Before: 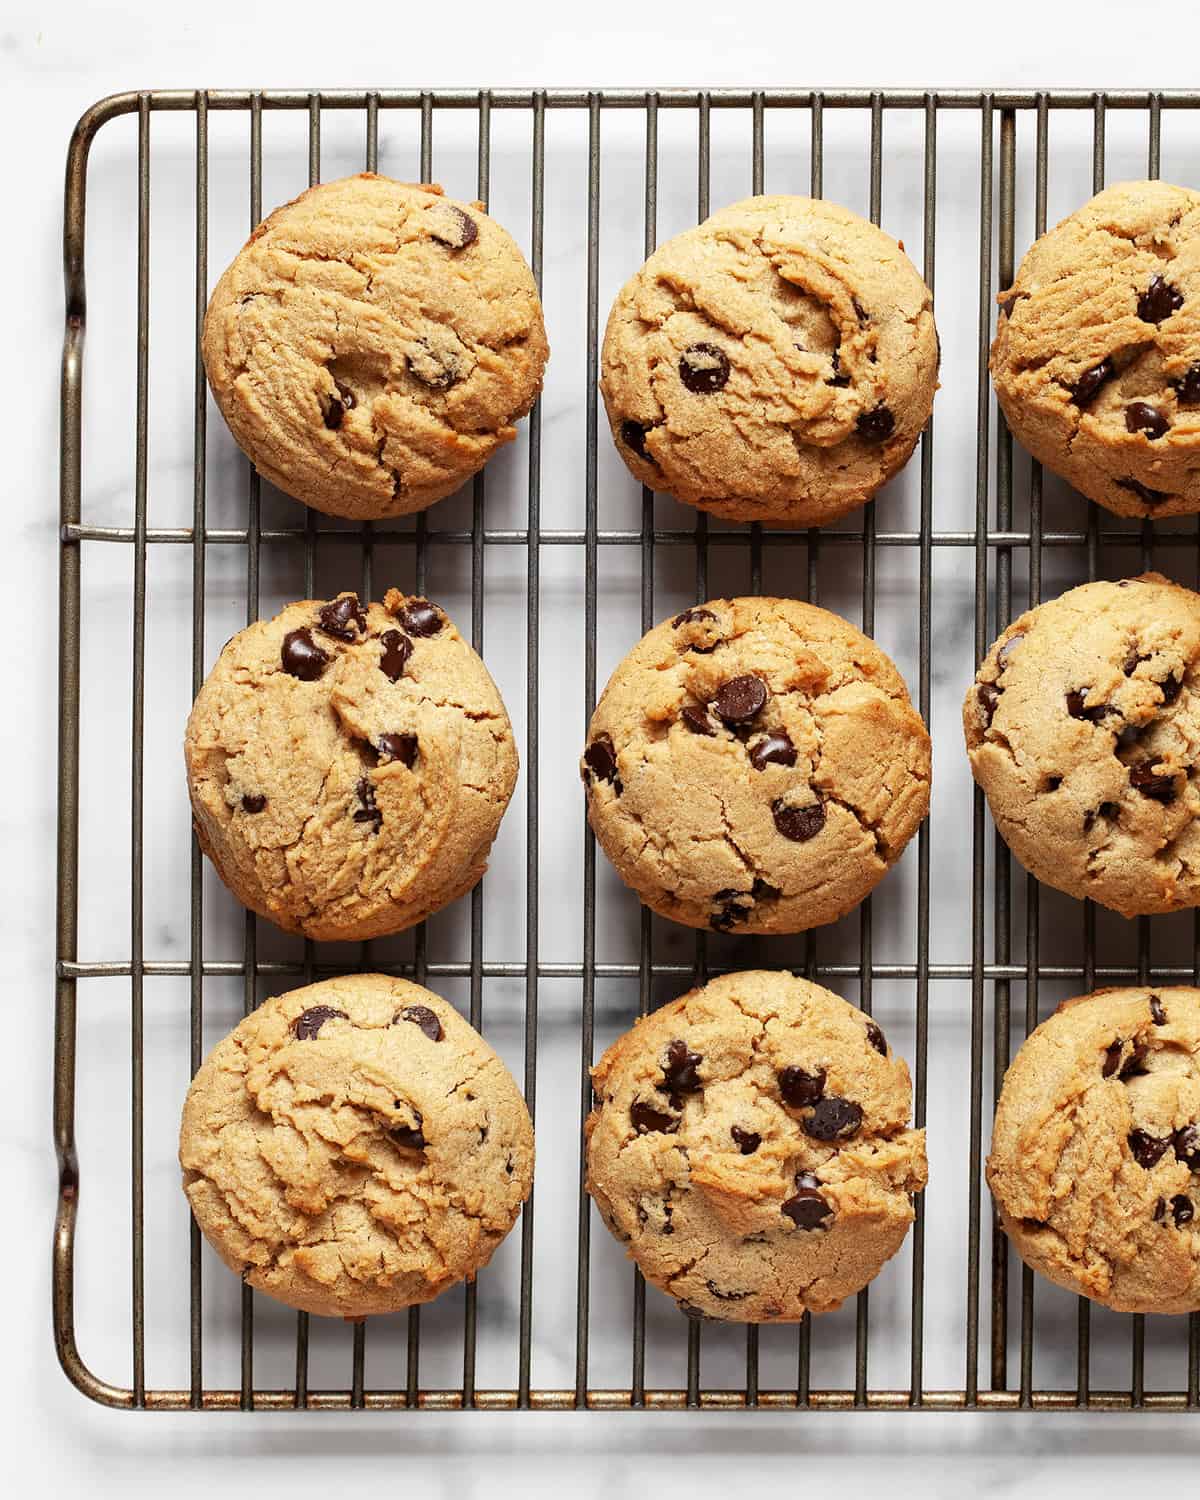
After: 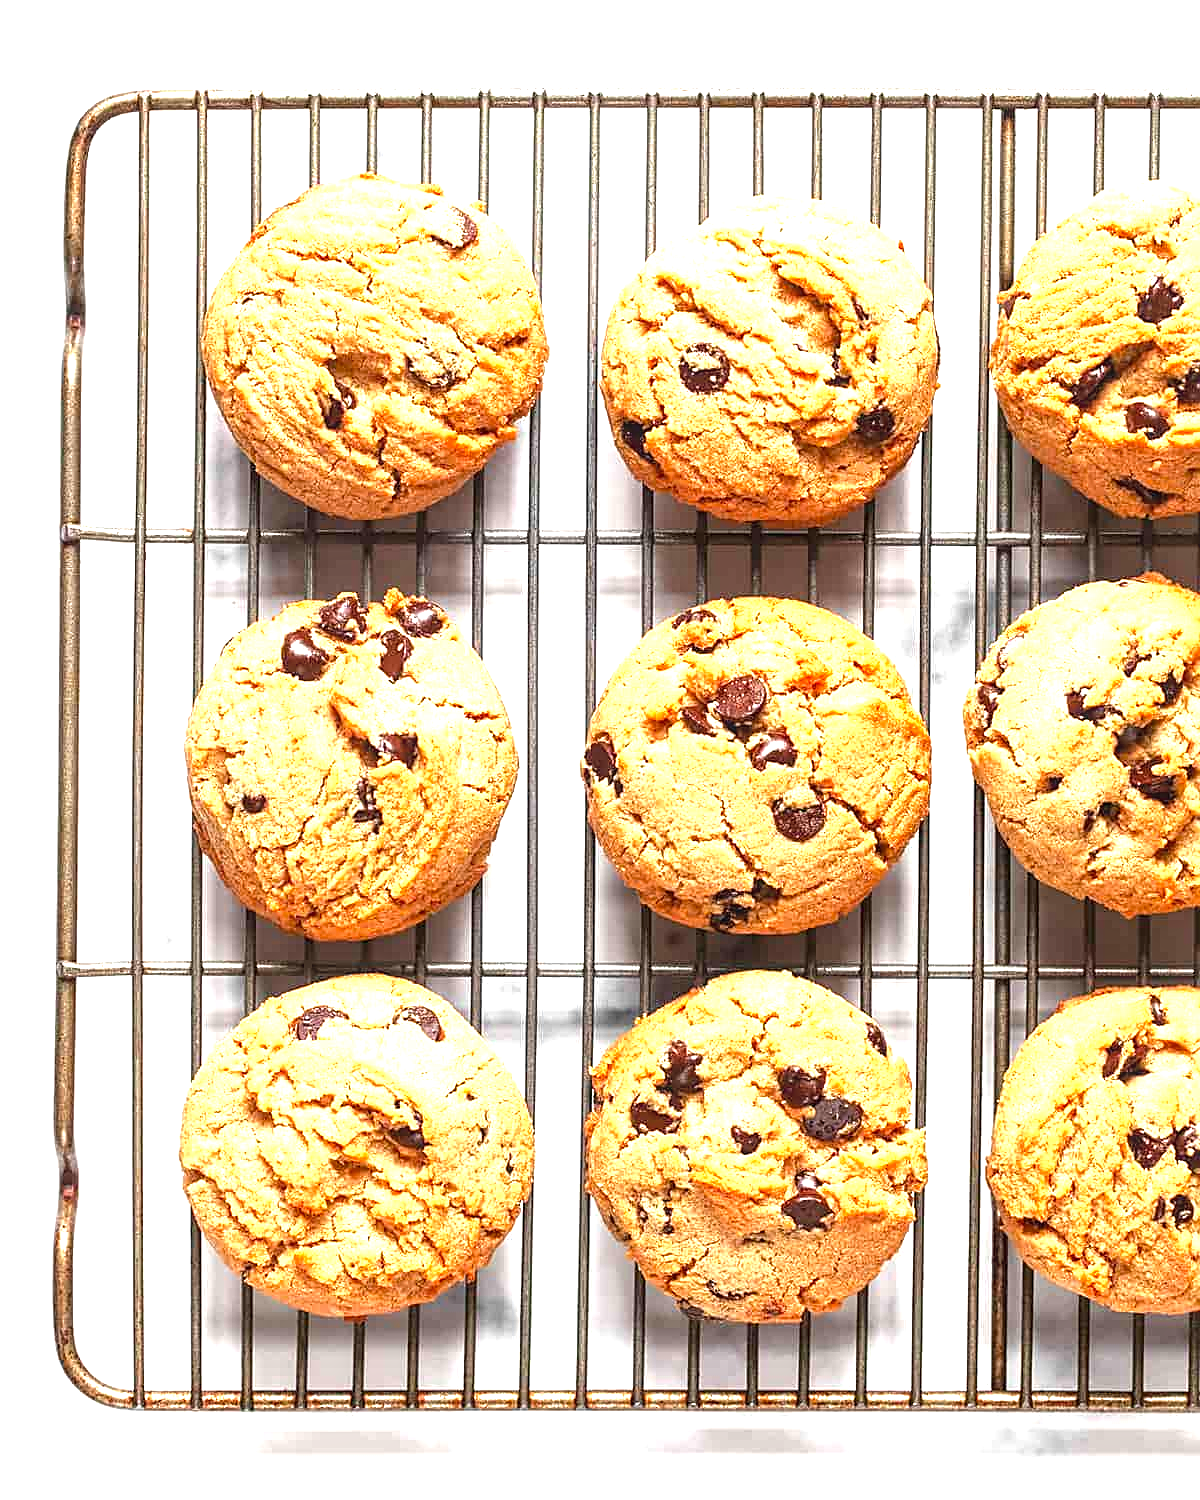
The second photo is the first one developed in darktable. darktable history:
local contrast: on, module defaults
sharpen: on, module defaults
exposure: black level correction 0, exposure 1.379 EV, compensate exposure bias true, compensate highlight preservation false
